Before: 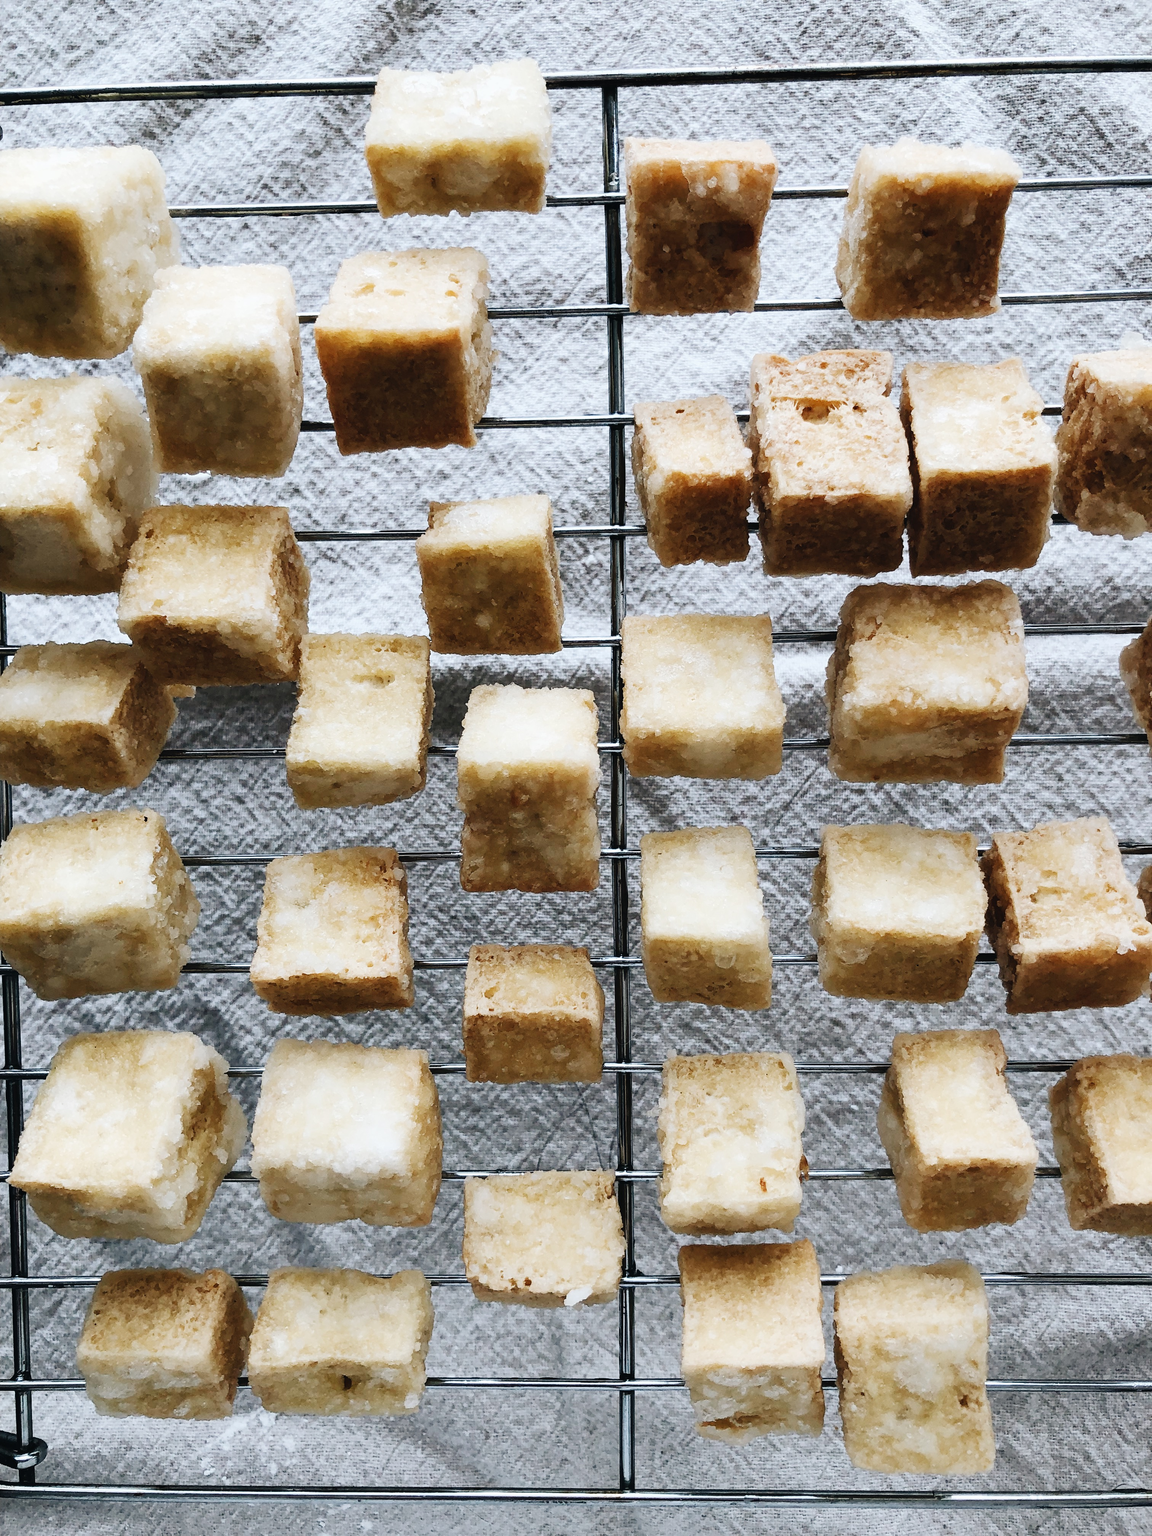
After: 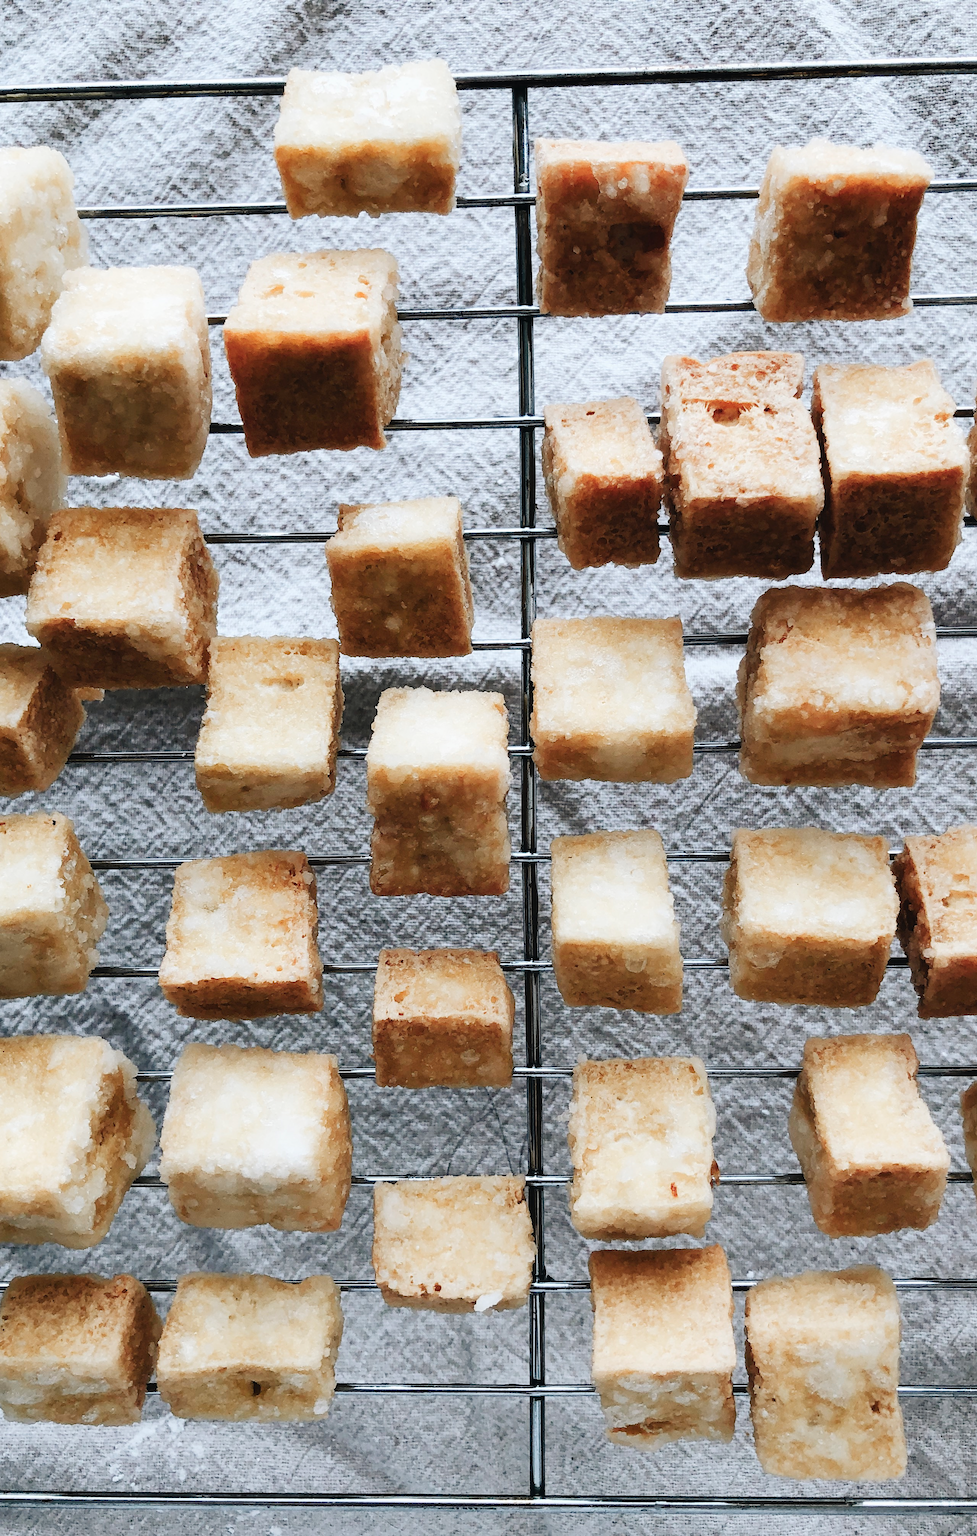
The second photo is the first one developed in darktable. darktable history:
color zones: curves: ch1 [(0.263, 0.53) (0.376, 0.287) (0.487, 0.512) (0.748, 0.547) (1, 0.513)]; ch2 [(0.262, 0.45) (0.751, 0.477)], mix 31.98%
crop: left 8.026%, right 7.374%
